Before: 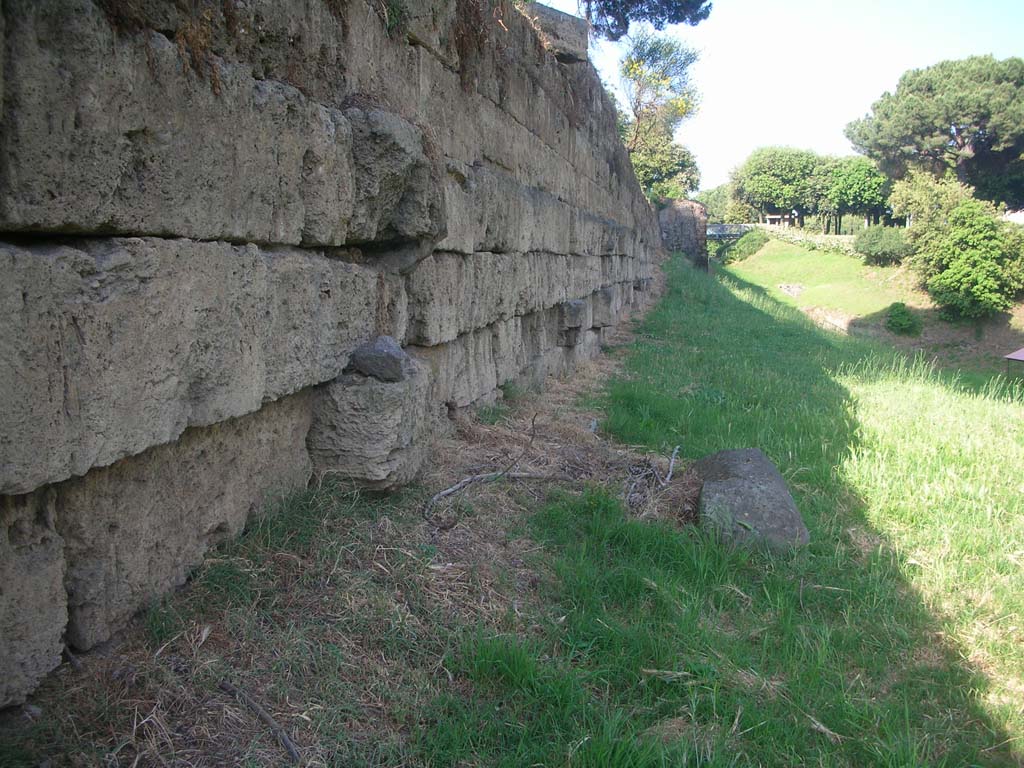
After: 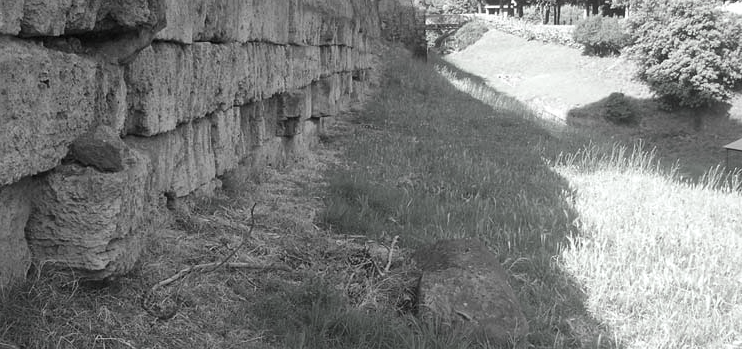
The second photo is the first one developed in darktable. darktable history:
color zones: curves: ch0 [(0, 0.65) (0.096, 0.644) (0.221, 0.539) (0.429, 0.5) (0.571, 0.5) (0.714, 0.5) (0.857, 0.5) (1, 0.65)]; ch1 [(0, 0.5) (0.143, 0.5) (0.257, -0.002) (0.429, 0.04) (0.571, -0.001) (0.714, -0.015) (0.857, 0.024) (1, 0.5)]
color correction: highlights a* -11.38, highlights b* -15.45
local contrast: mode bilateral grid, contrast 19, coarseness 51, detail 128%, midtone range 0.2
crop and rotate: left 27.465%, top 27.418%, bottom 27.047%
